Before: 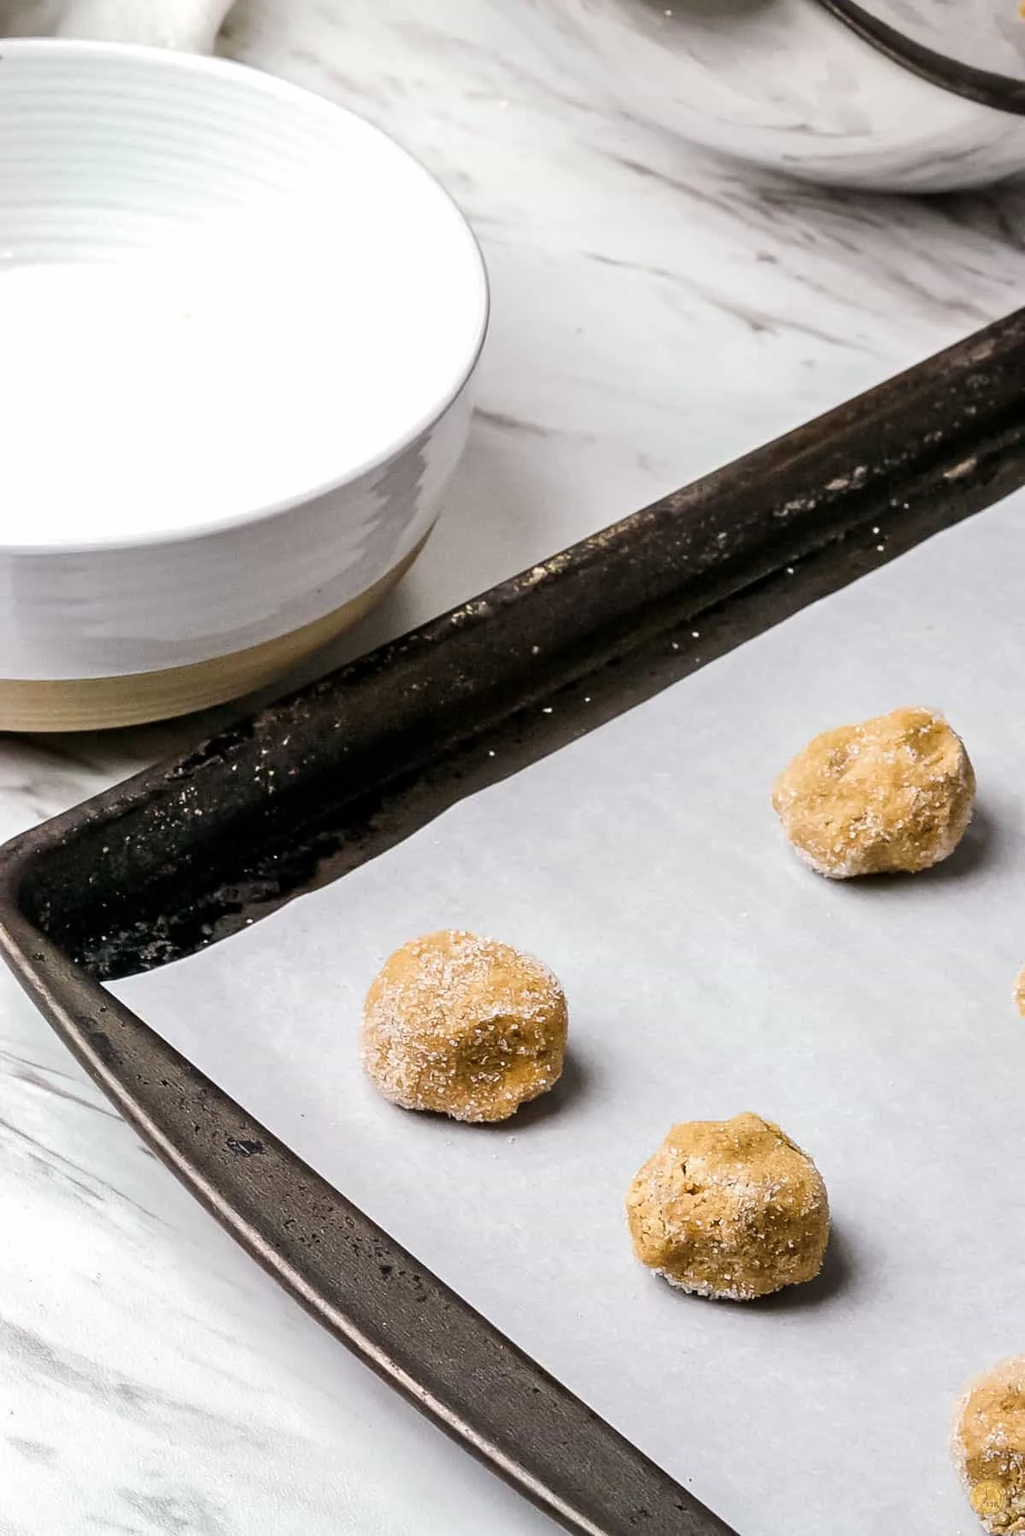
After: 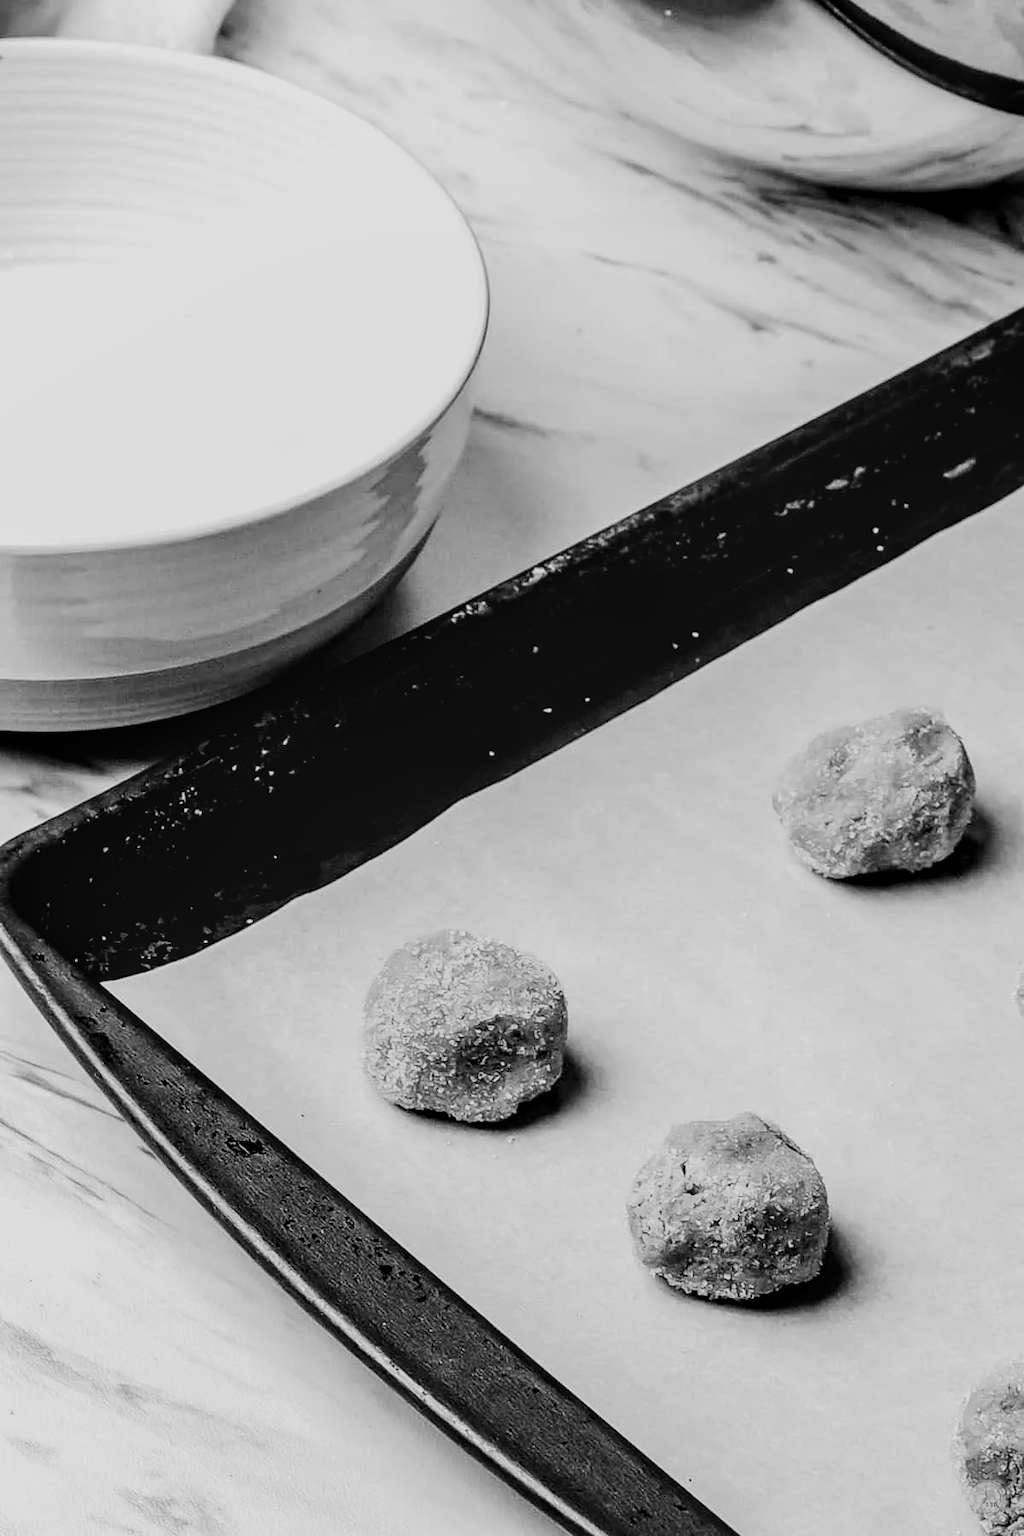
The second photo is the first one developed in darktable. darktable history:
filmic rgb: black relative exposure -5 EV, hardness 2.88, contrast 1.4
local contrast: on, module defaults
white balance: red 1.08, blue 0.791
contrast brightness saturation: contrast 0.07, brightness -0.13, saturation 0.06
monochrome: on, module defaults
